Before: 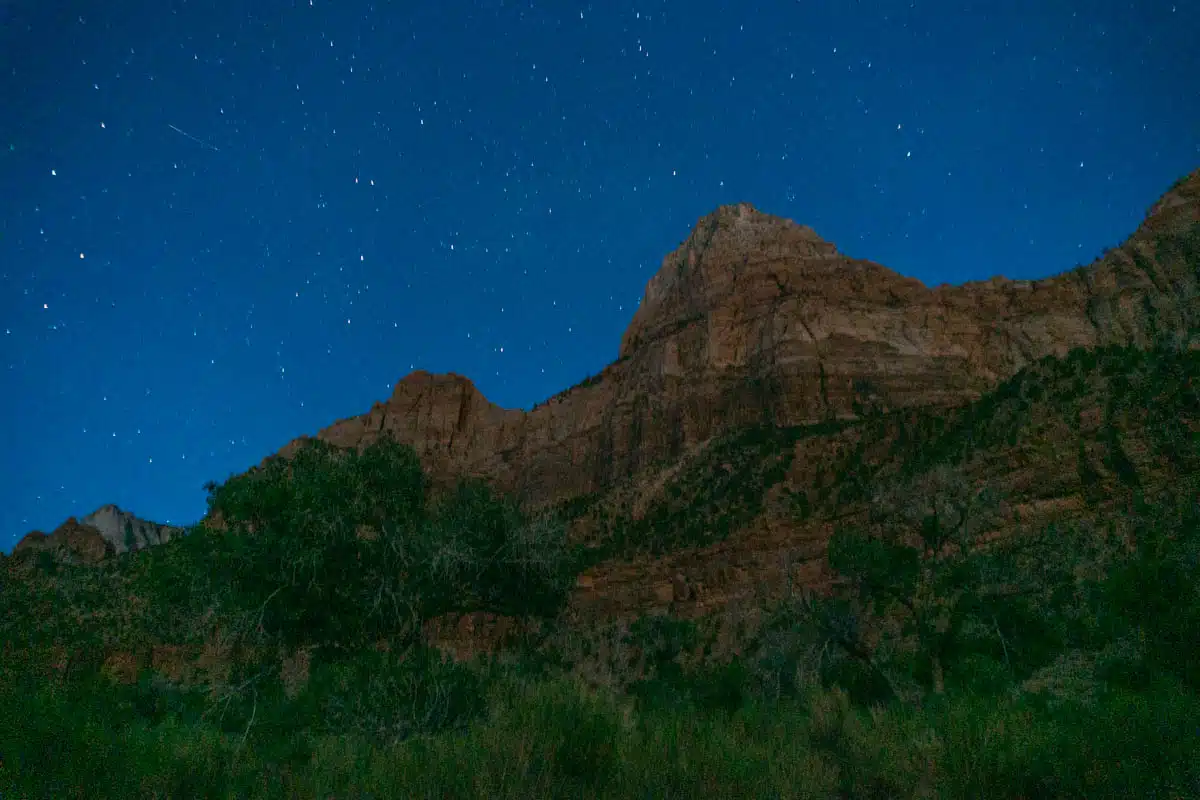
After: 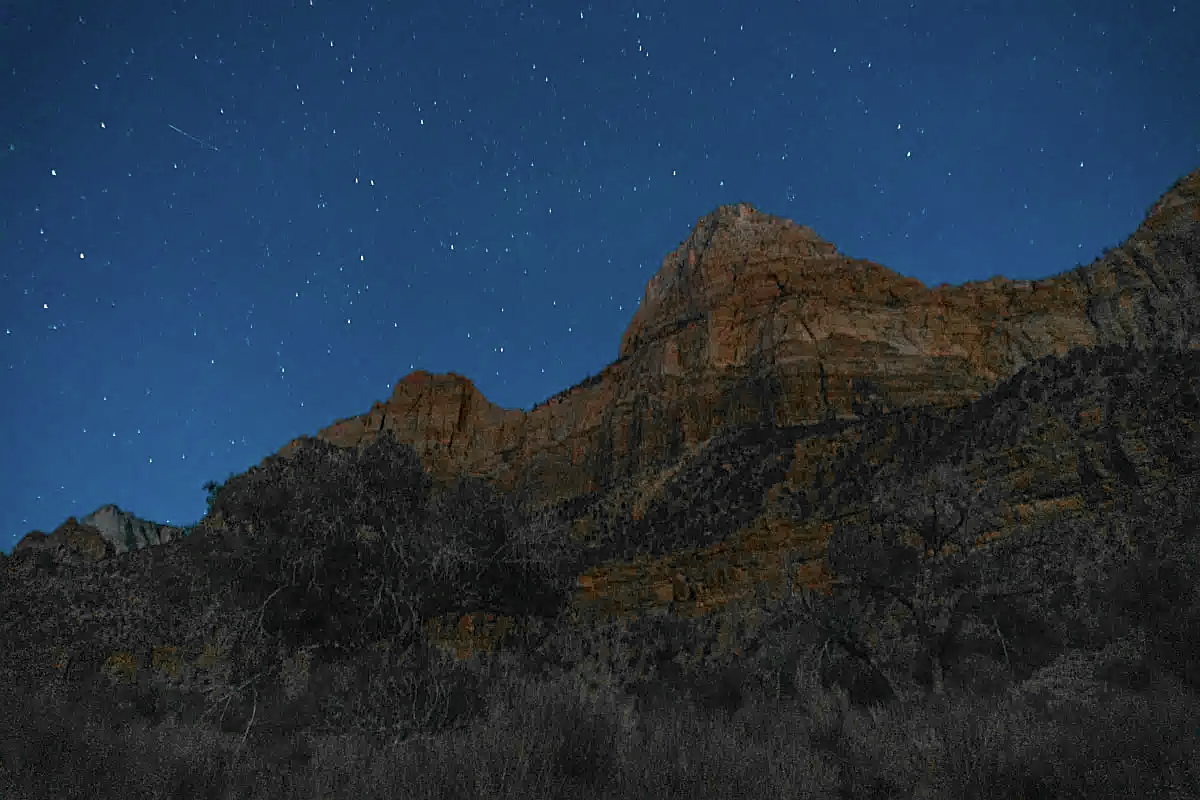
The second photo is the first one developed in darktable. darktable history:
sharpen: on, module defaults
color zones: curves: ch1 [(0, 0.679) (0.143, 0.647) (0.286, 0.261) (0.378, -0.011) (0.571, 0.396) (0.714, 0.399) (0.857, 0.406) (1, 0.679)]
